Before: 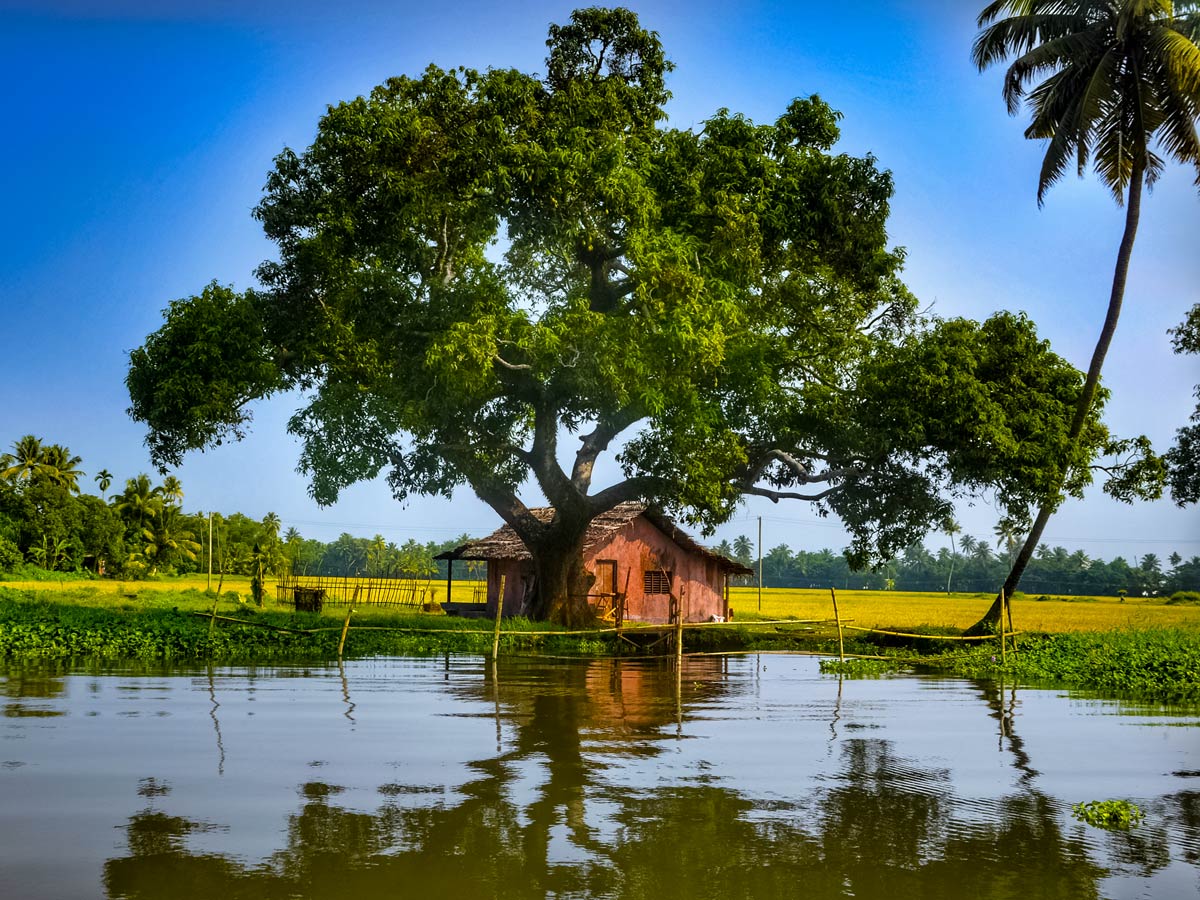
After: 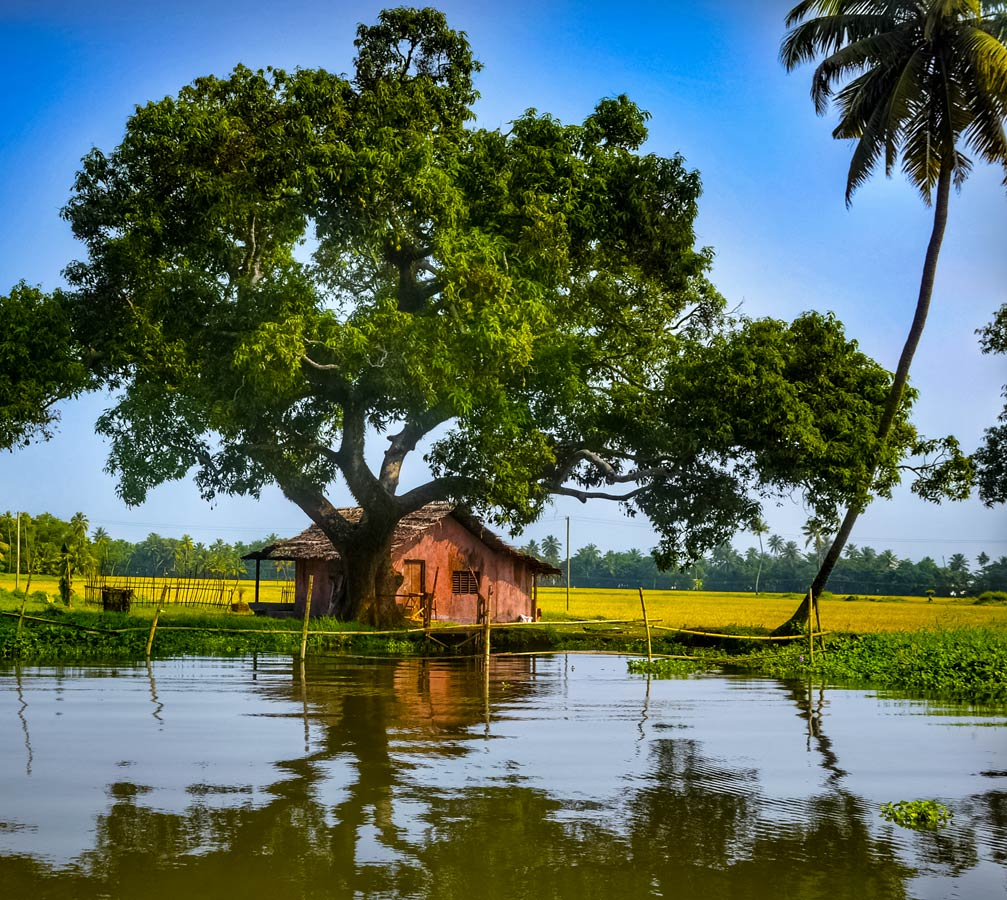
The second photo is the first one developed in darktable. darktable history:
crop: left 16.077%
